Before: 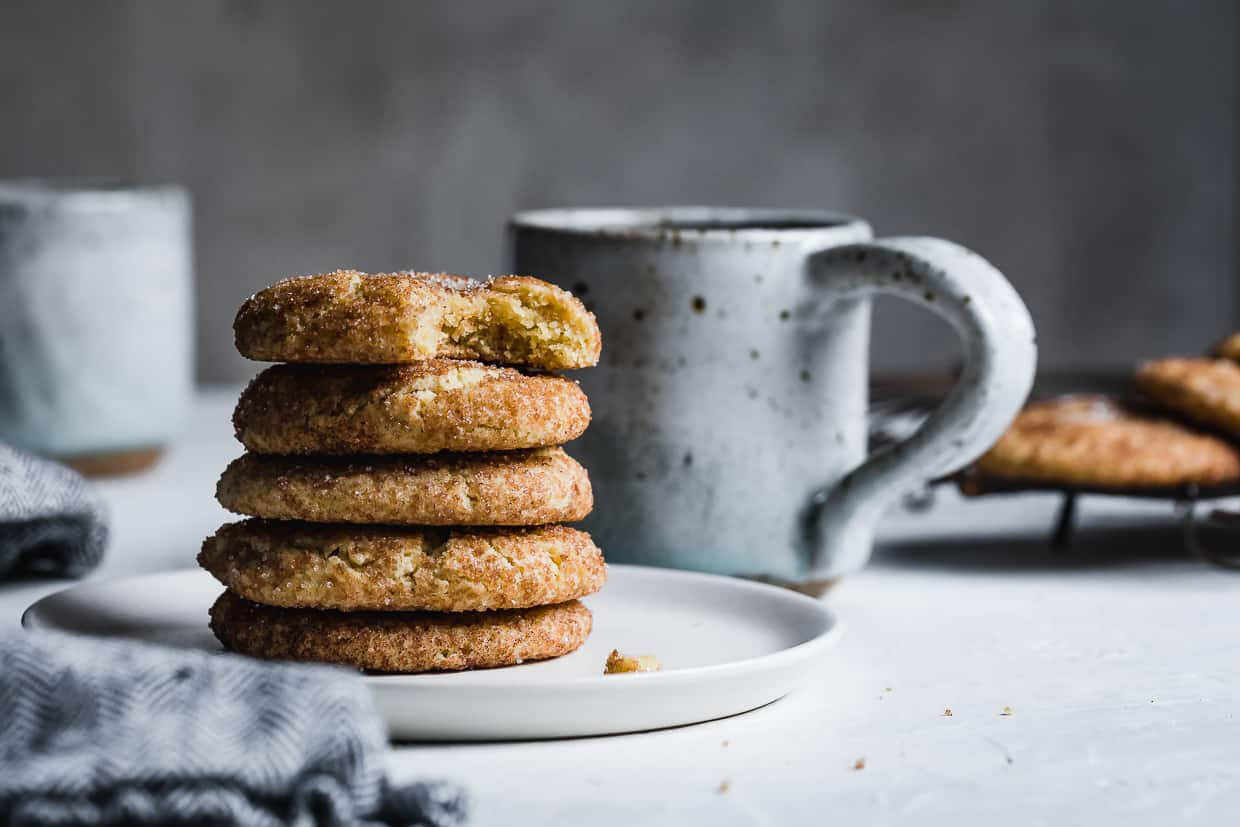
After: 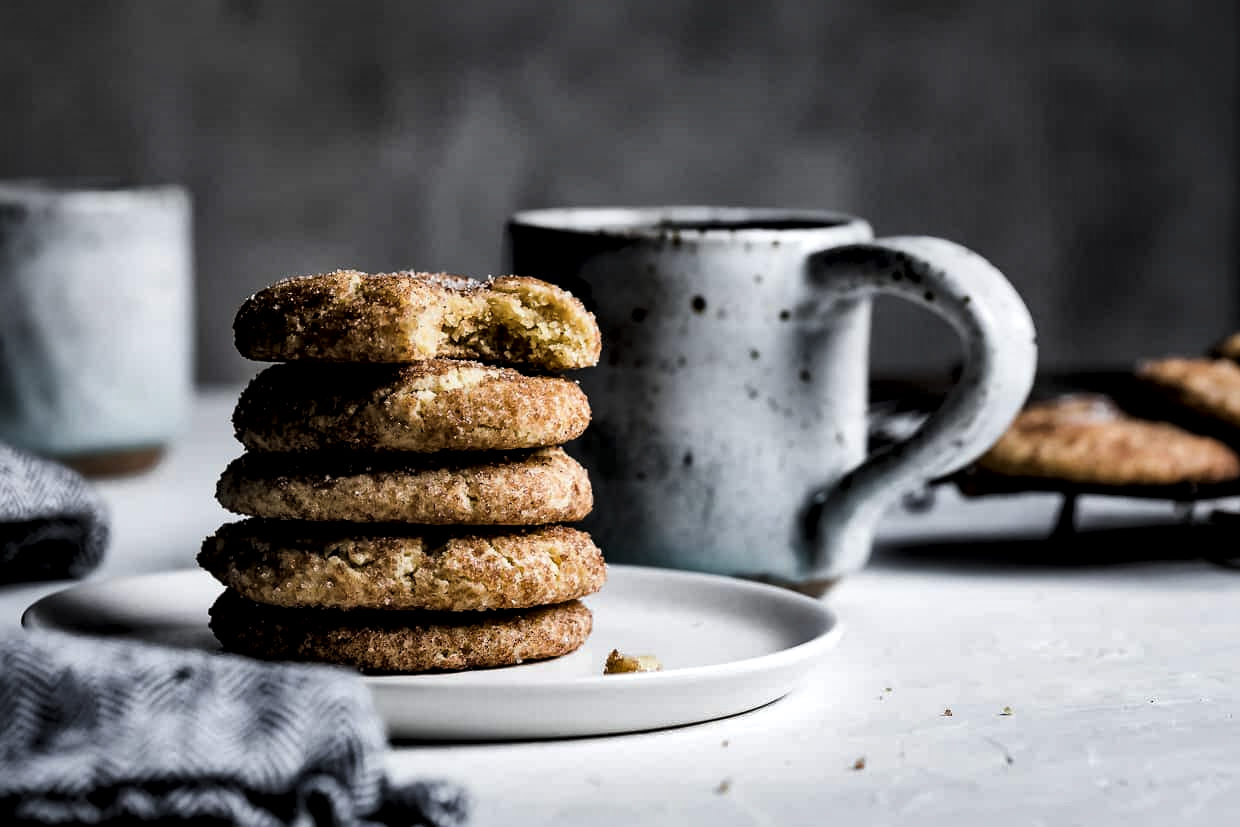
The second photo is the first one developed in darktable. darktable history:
local contrast: mode bilateral grid, contrast 70, coarseness 75, detail 180%, midtone range 0.2
levels: levels [0.116, 0.574, 1]
